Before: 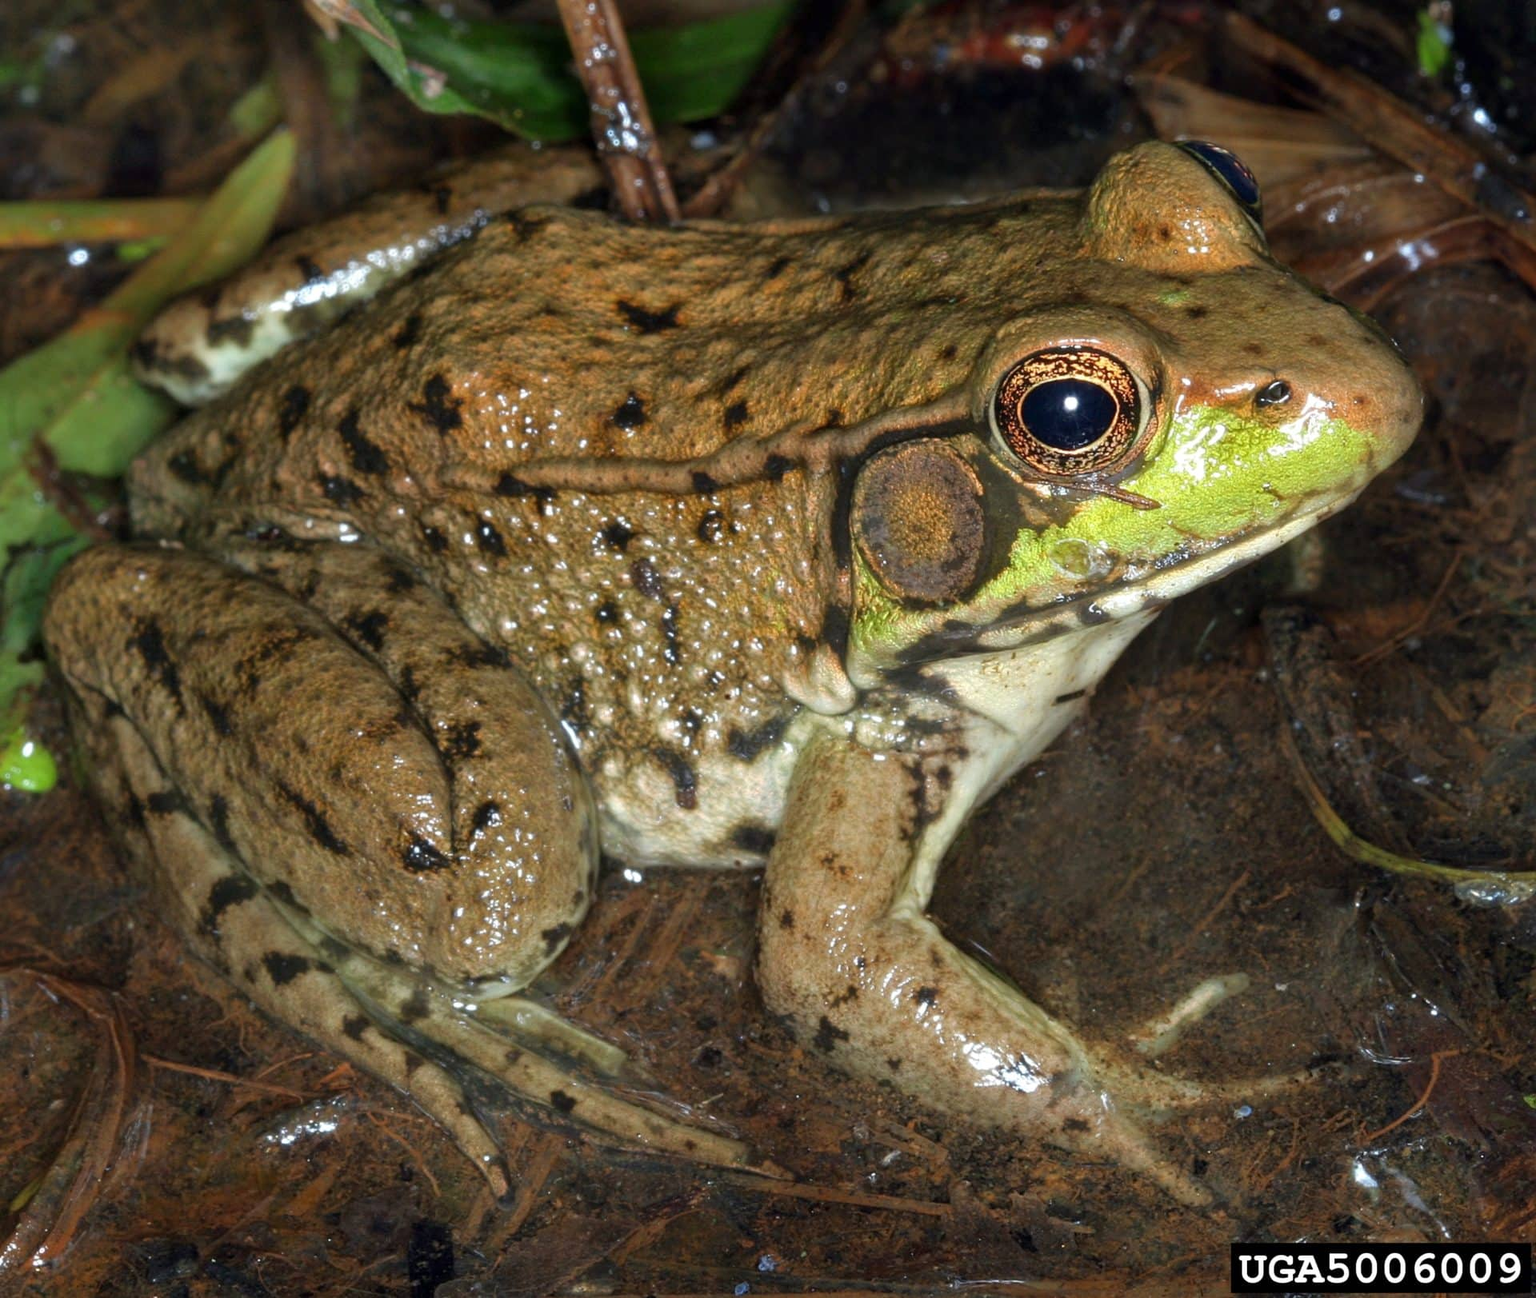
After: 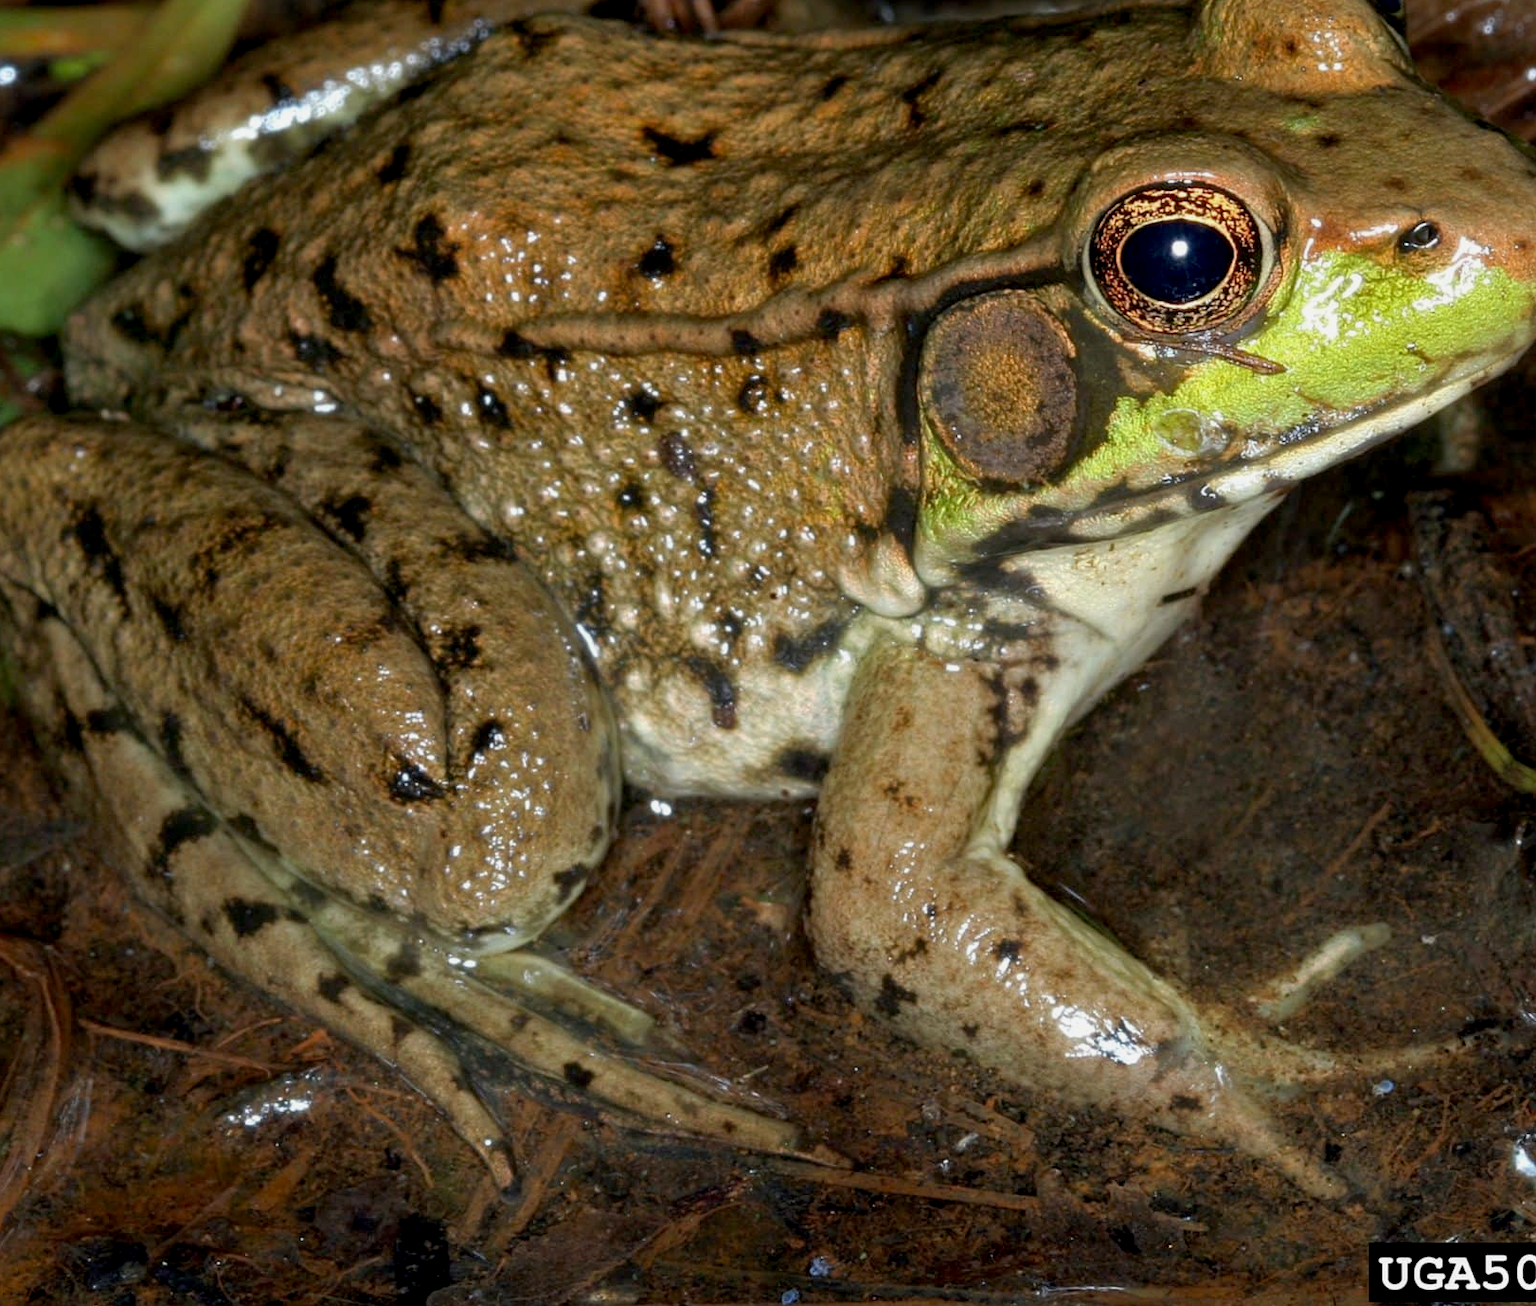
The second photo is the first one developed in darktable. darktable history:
crop and rotate: left 4.864%, top 14.928%, right 10.654%
exposure: black level correction 0.009, exposure -0.159 EV, compensate highlight preservation false
